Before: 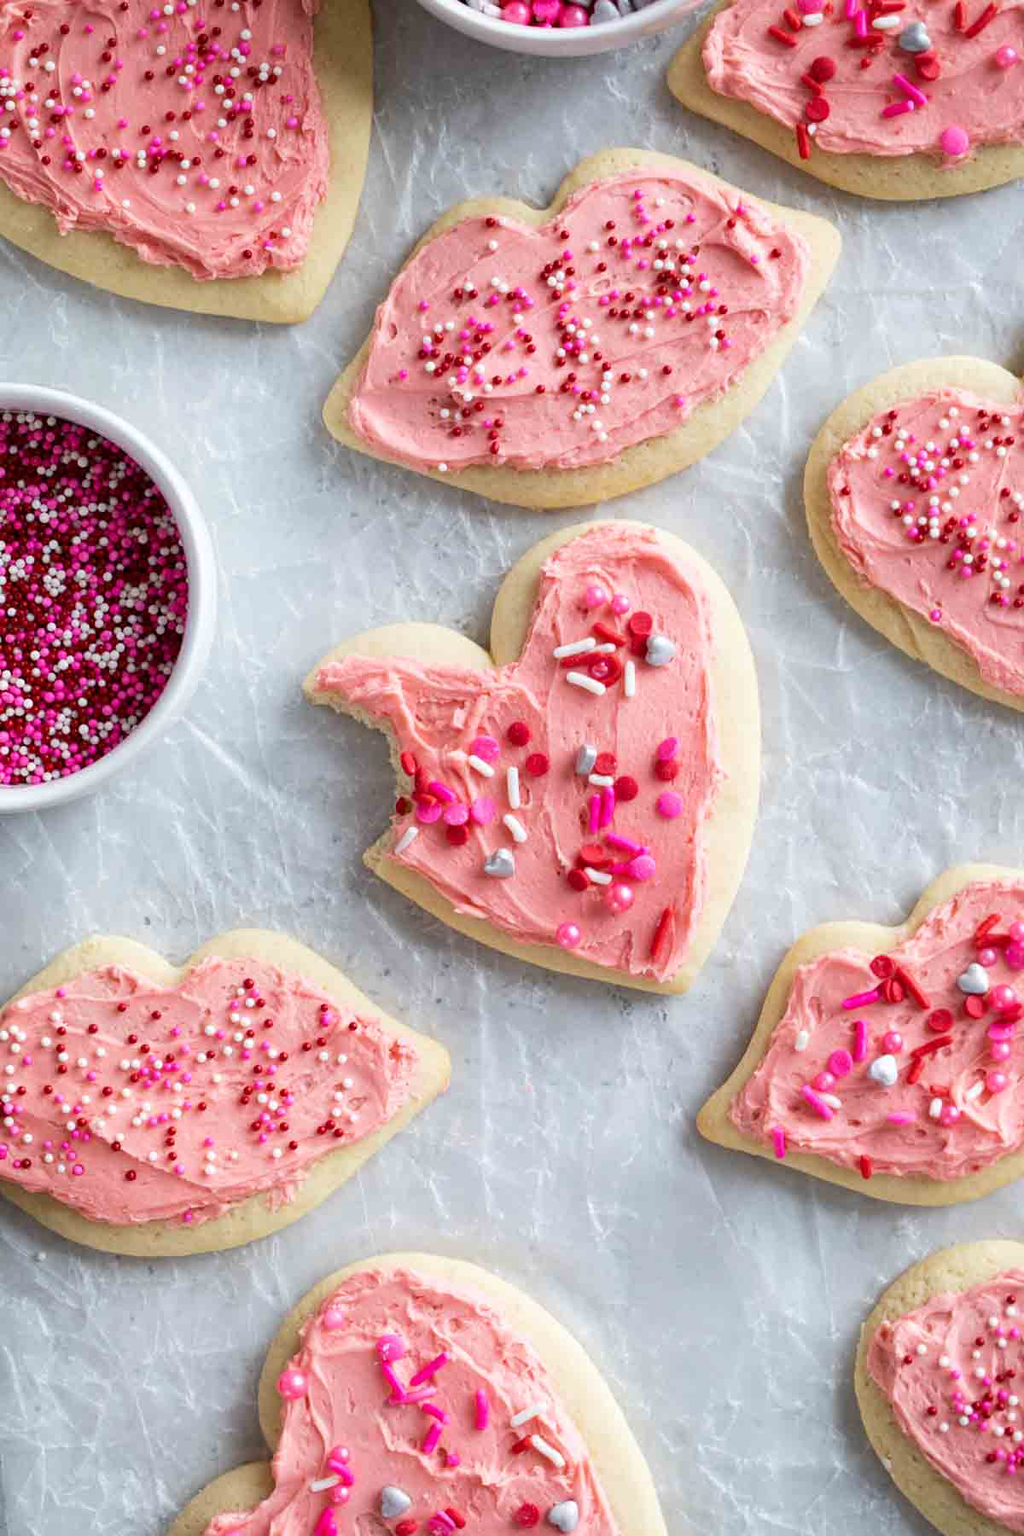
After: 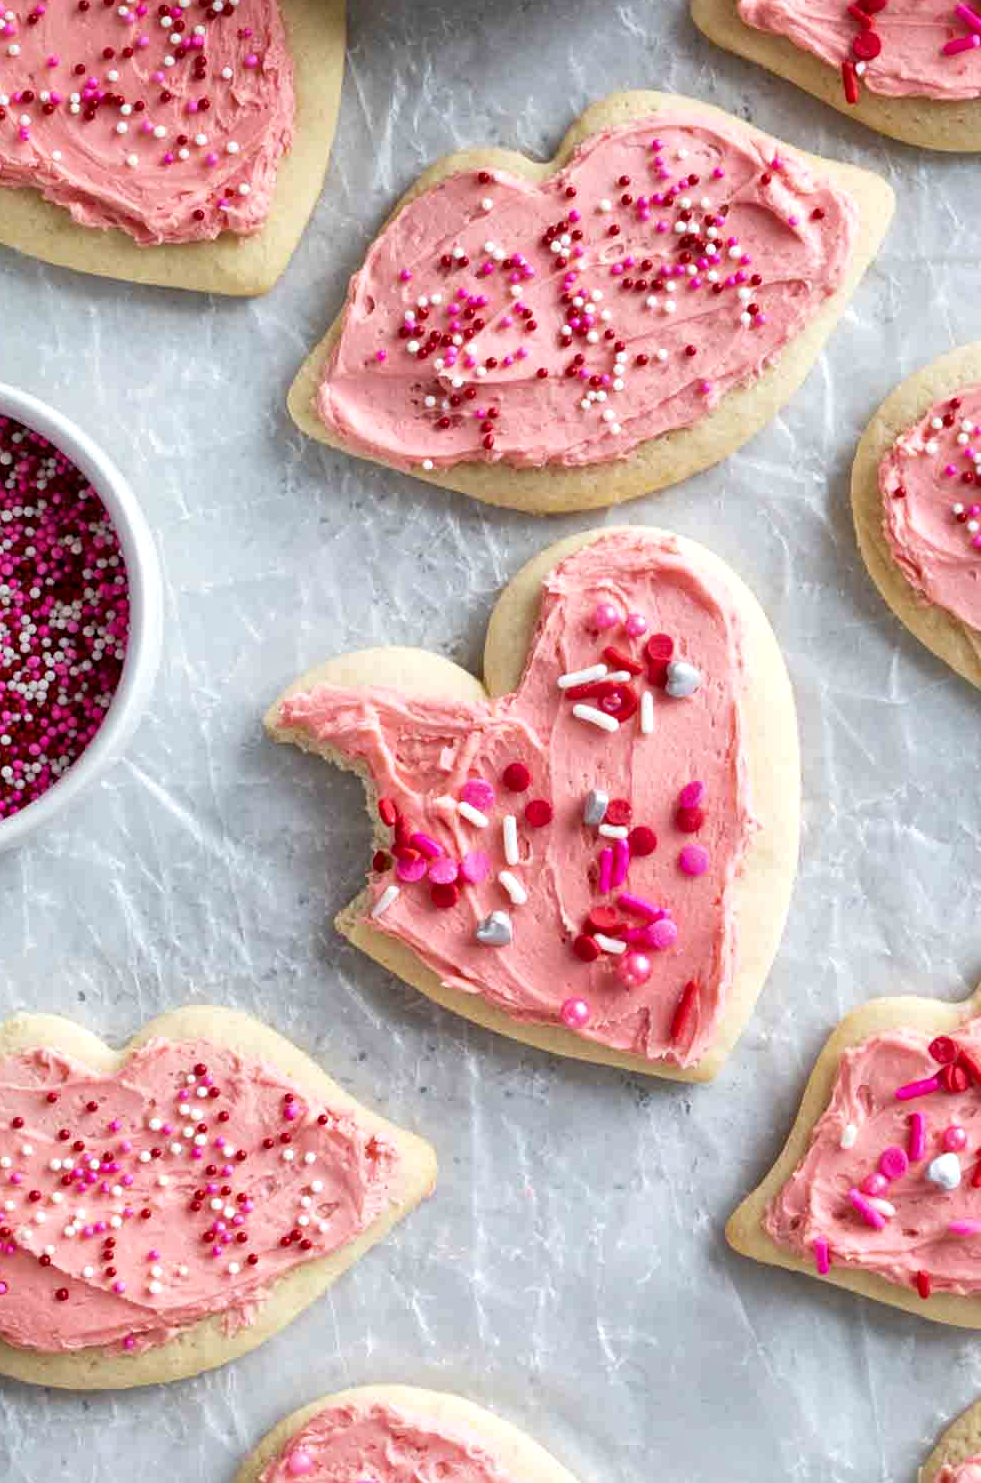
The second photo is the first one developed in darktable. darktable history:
crop and rotate: left 7.647%, top 4.641%, right 10.564%, bottom 12.96%
local contrast: mode bilateral grid, contrast 20, coarseness 50, detail 143%, midtone range 0.2
